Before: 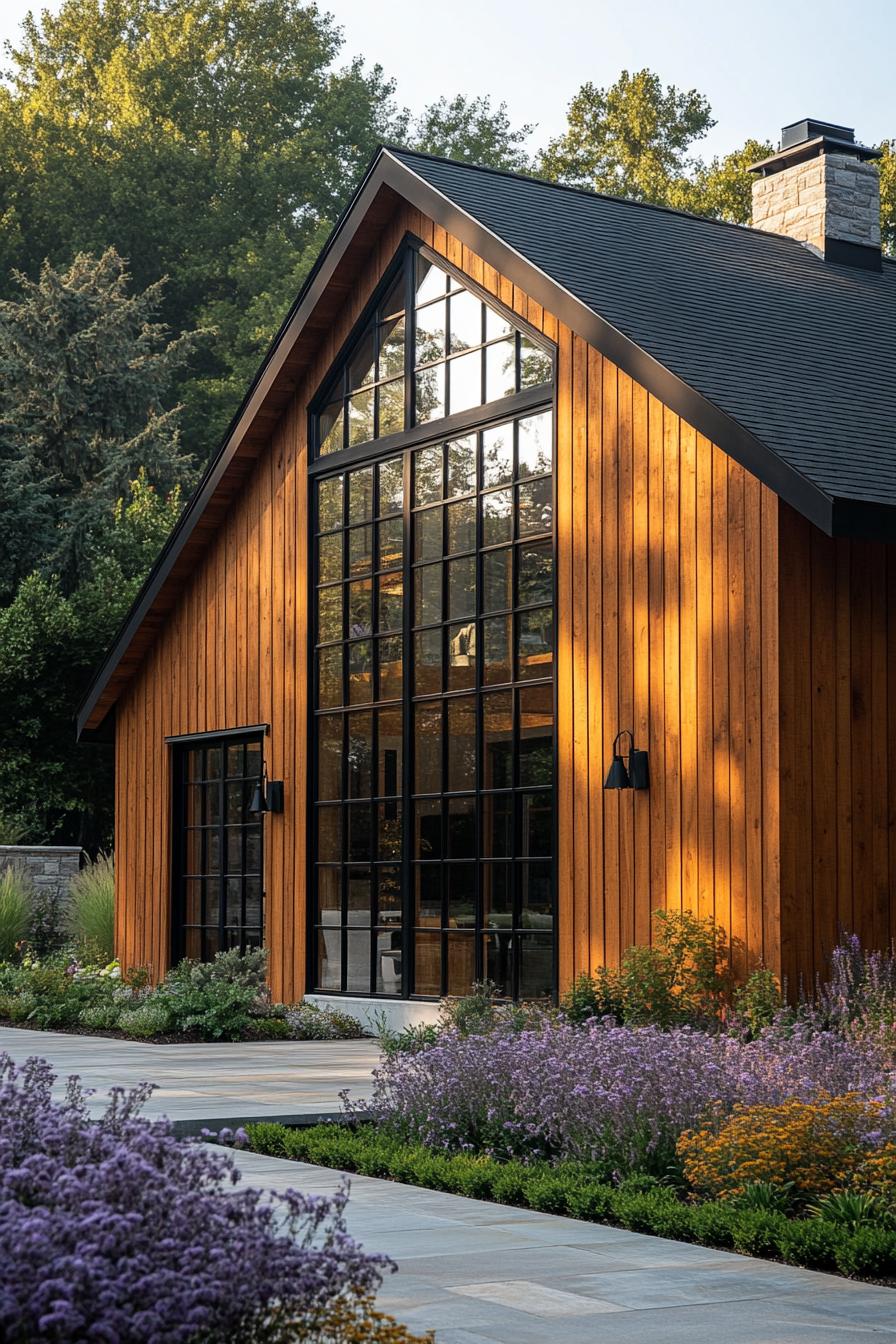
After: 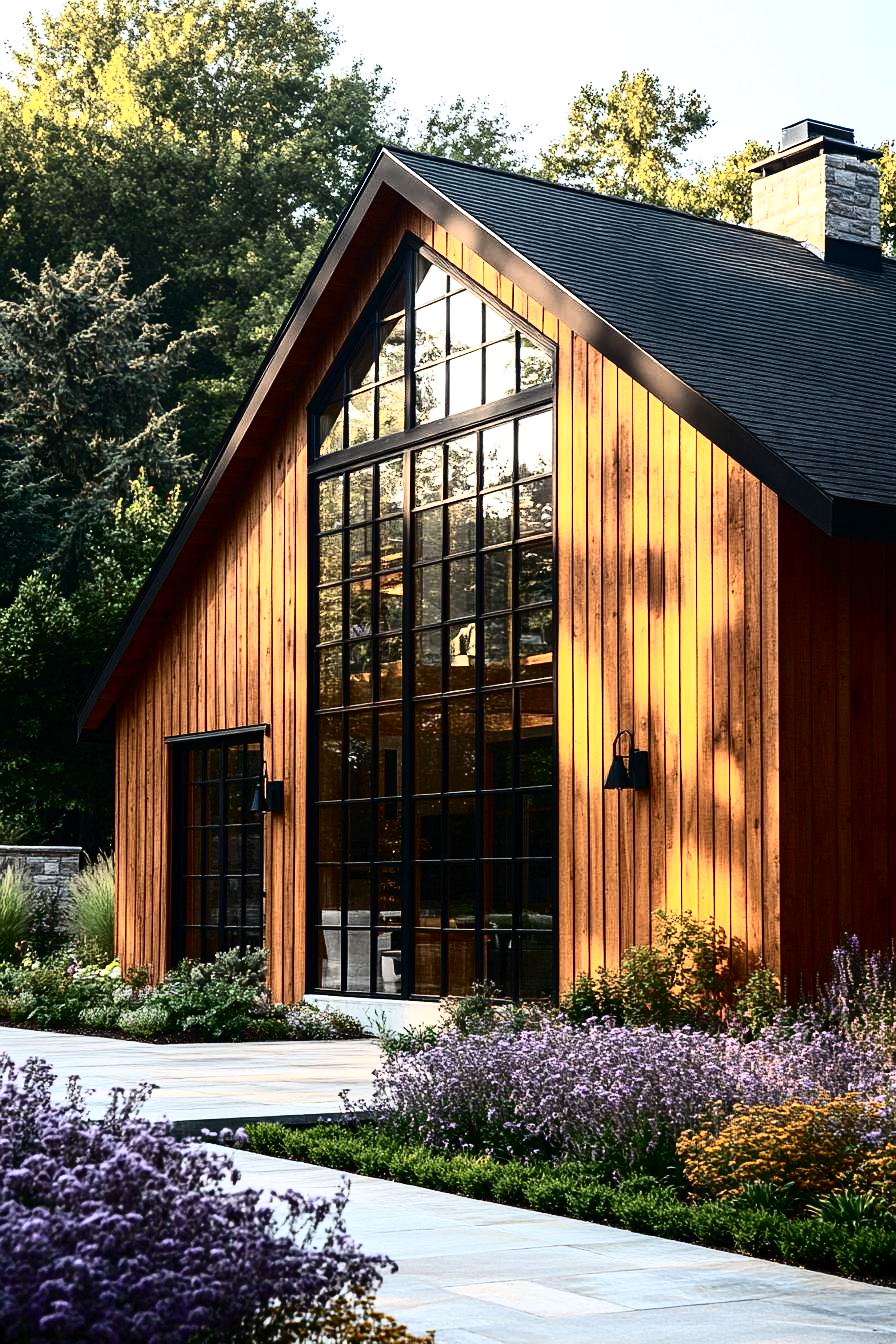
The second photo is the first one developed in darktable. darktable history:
exposure: exposure 0.491 EV, compensate highlight preservation false
tone curve: curves: ch0 [(0, 0) (0.003, 0.002) (0.011, 0.005) (0.025, 0.011) (0.044, 0.017) (0.069, 0.021) (0.1, 0.027) (0.136, 0.035) (0.177, 0.05) (0.224, 0.076) (0.277, 0.126) (0.335, 0.212) (0.399, 0.333) (0.468, 0.473) (0.543, 0.627) (0.623, 0.784) (0.709, 0.9) (0.801, 0.963) (0.898, 0.988) (1, 1)], color space Lab, independent channels, preserve colors none
